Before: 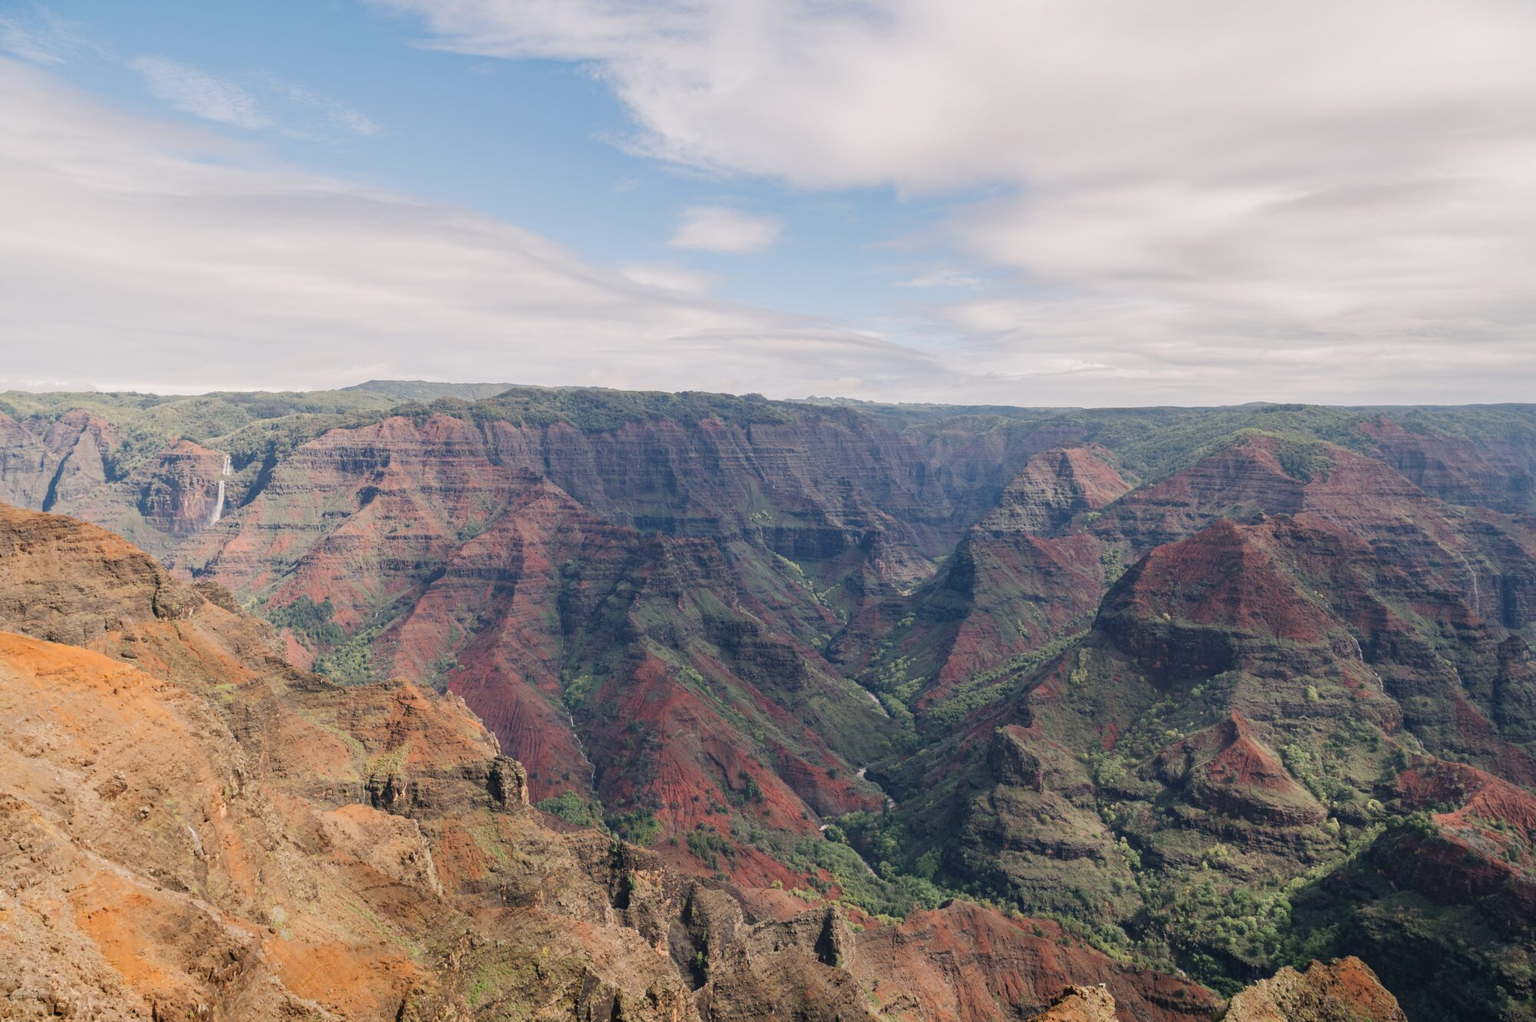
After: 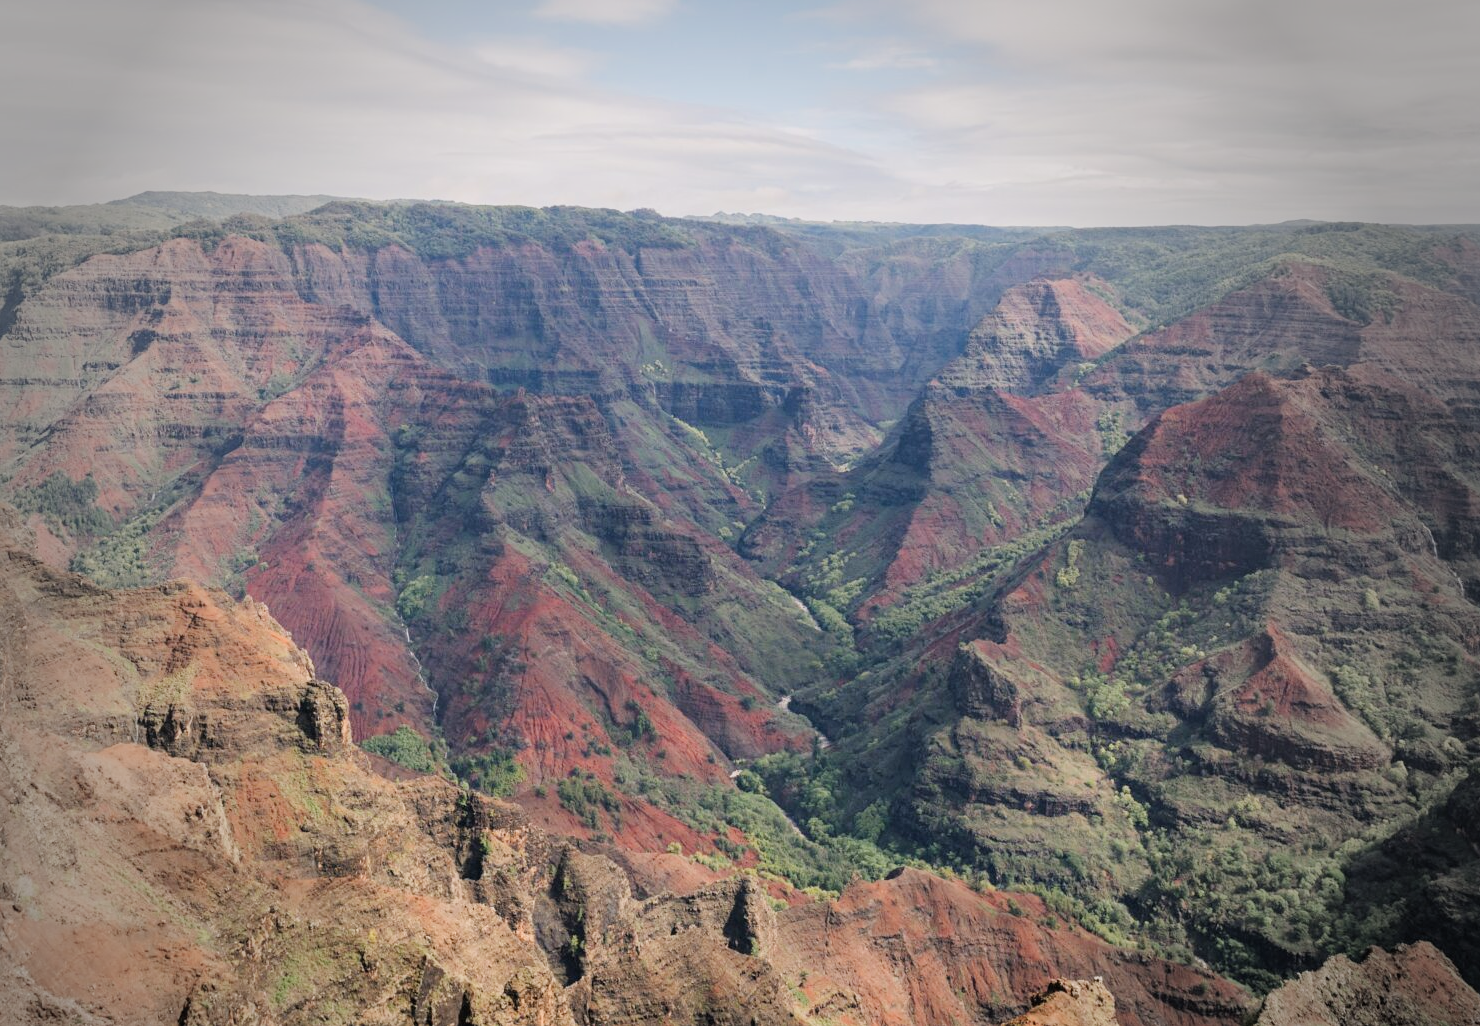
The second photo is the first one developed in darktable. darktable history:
crop: left 16.871%, top 22.857%, right 9.116%
filmic rgb: white relative exposure 3.9 EV, hardness 4.26
exposure: exposure 0.669 EV
vignetting: fall-off start 64.63%, center (-0.034, 0.148), width/height ratio 0.881
